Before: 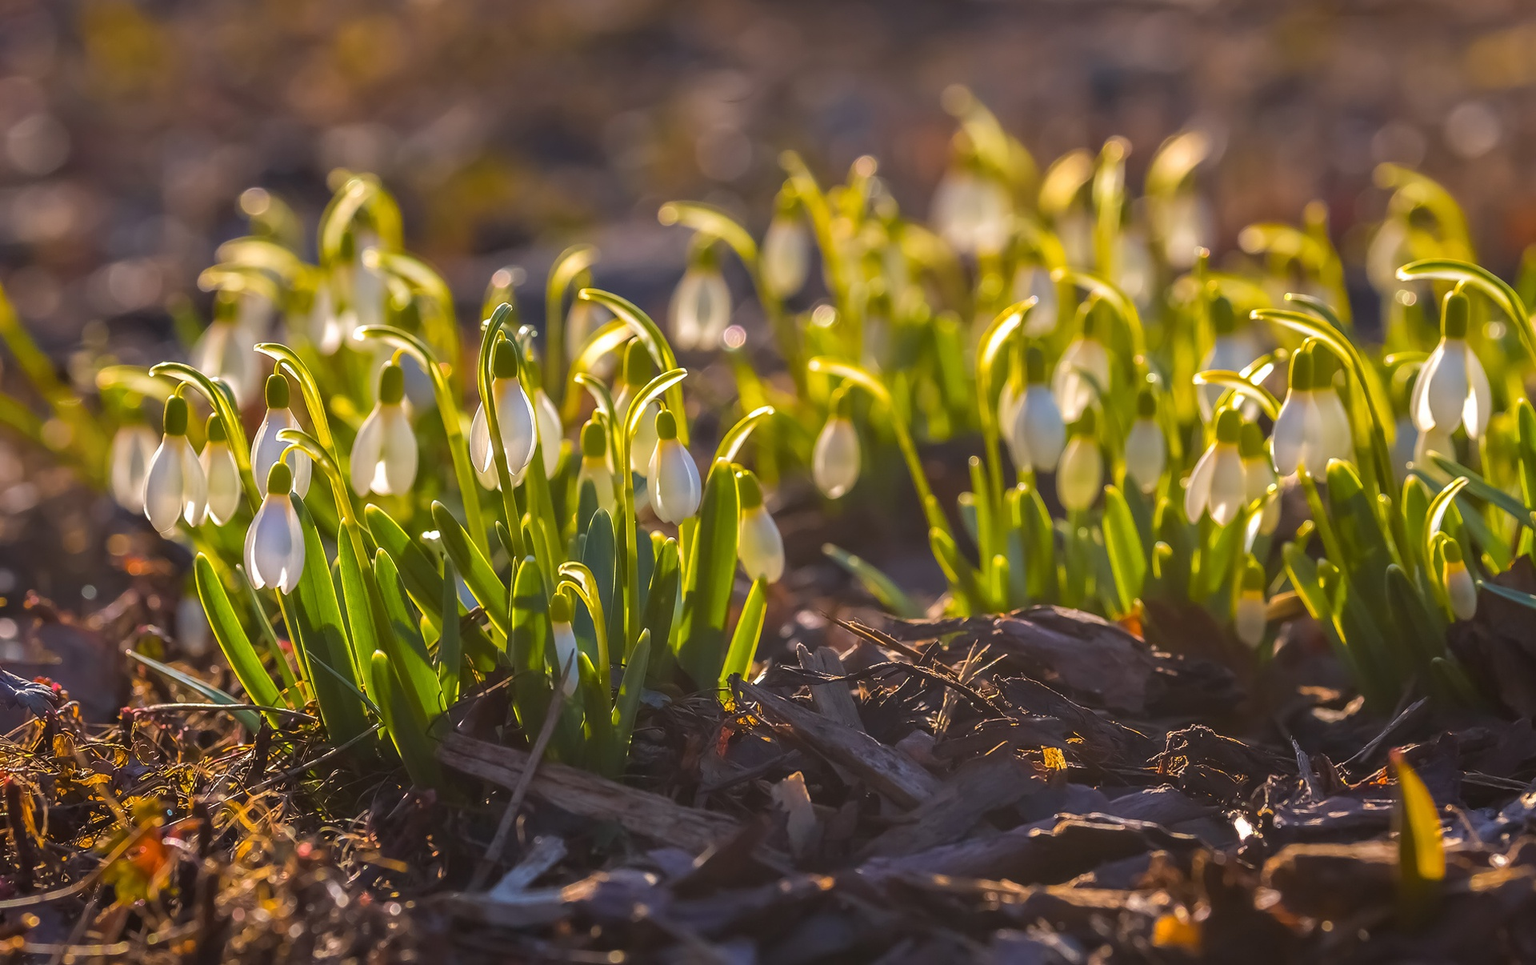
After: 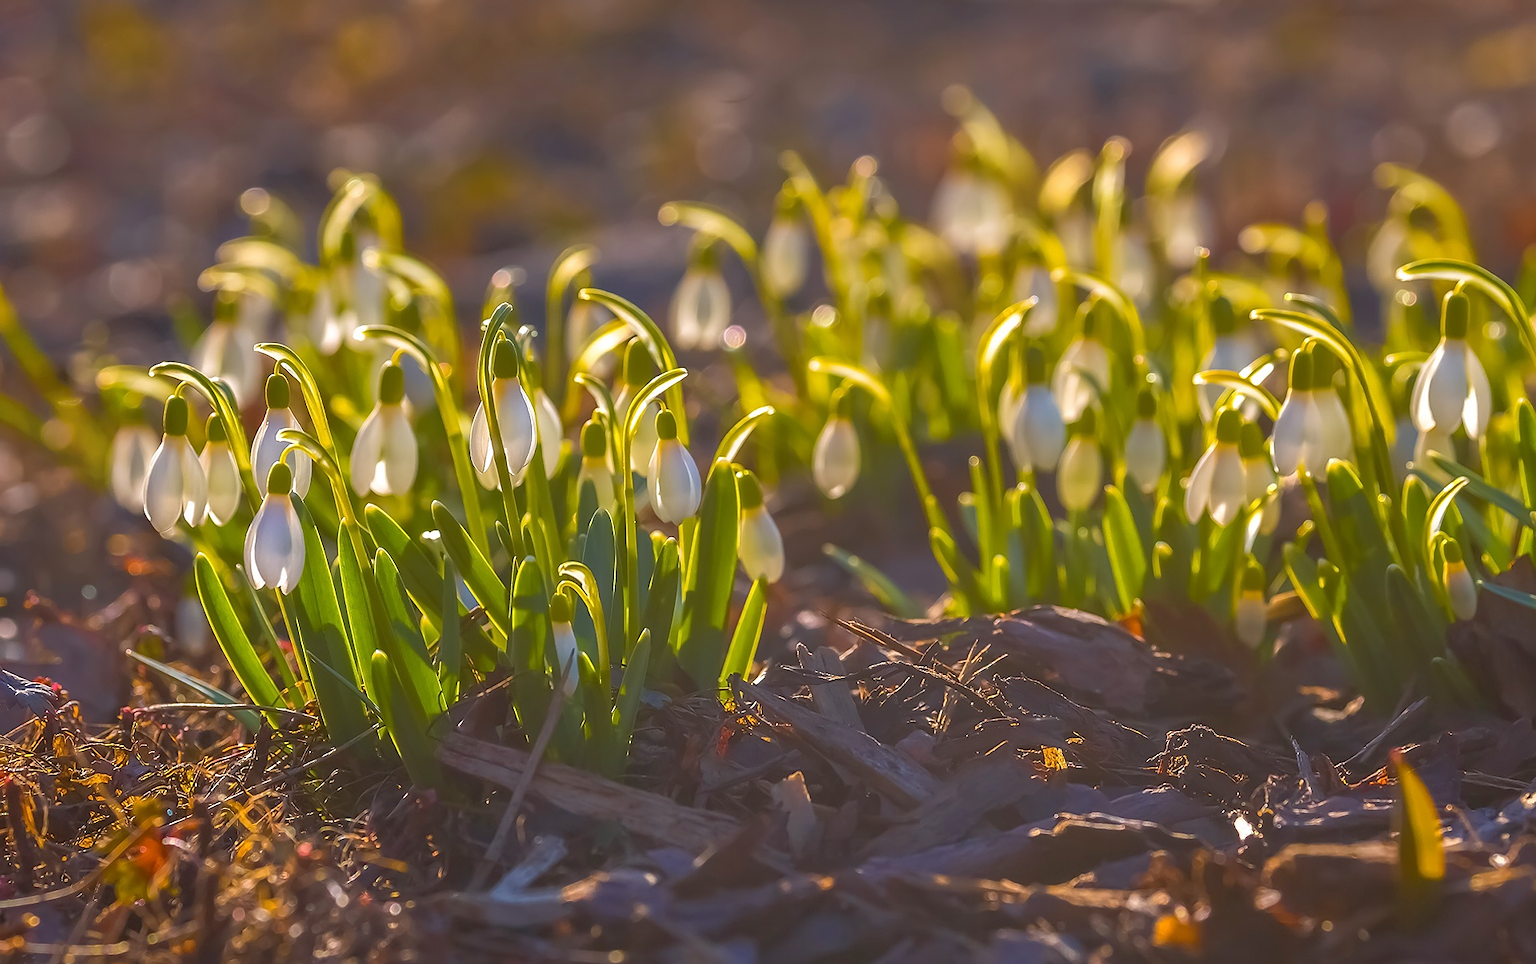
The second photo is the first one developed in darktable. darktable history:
sharpen: radius 0.969, amount 0.604
rgb curve: curves: ch0 [(0, 0) (0.072, 0.166) (0.217, 0.293) (0.414, 0.42) (1, 1)], compensate middle gray true, preserve colors basic power
